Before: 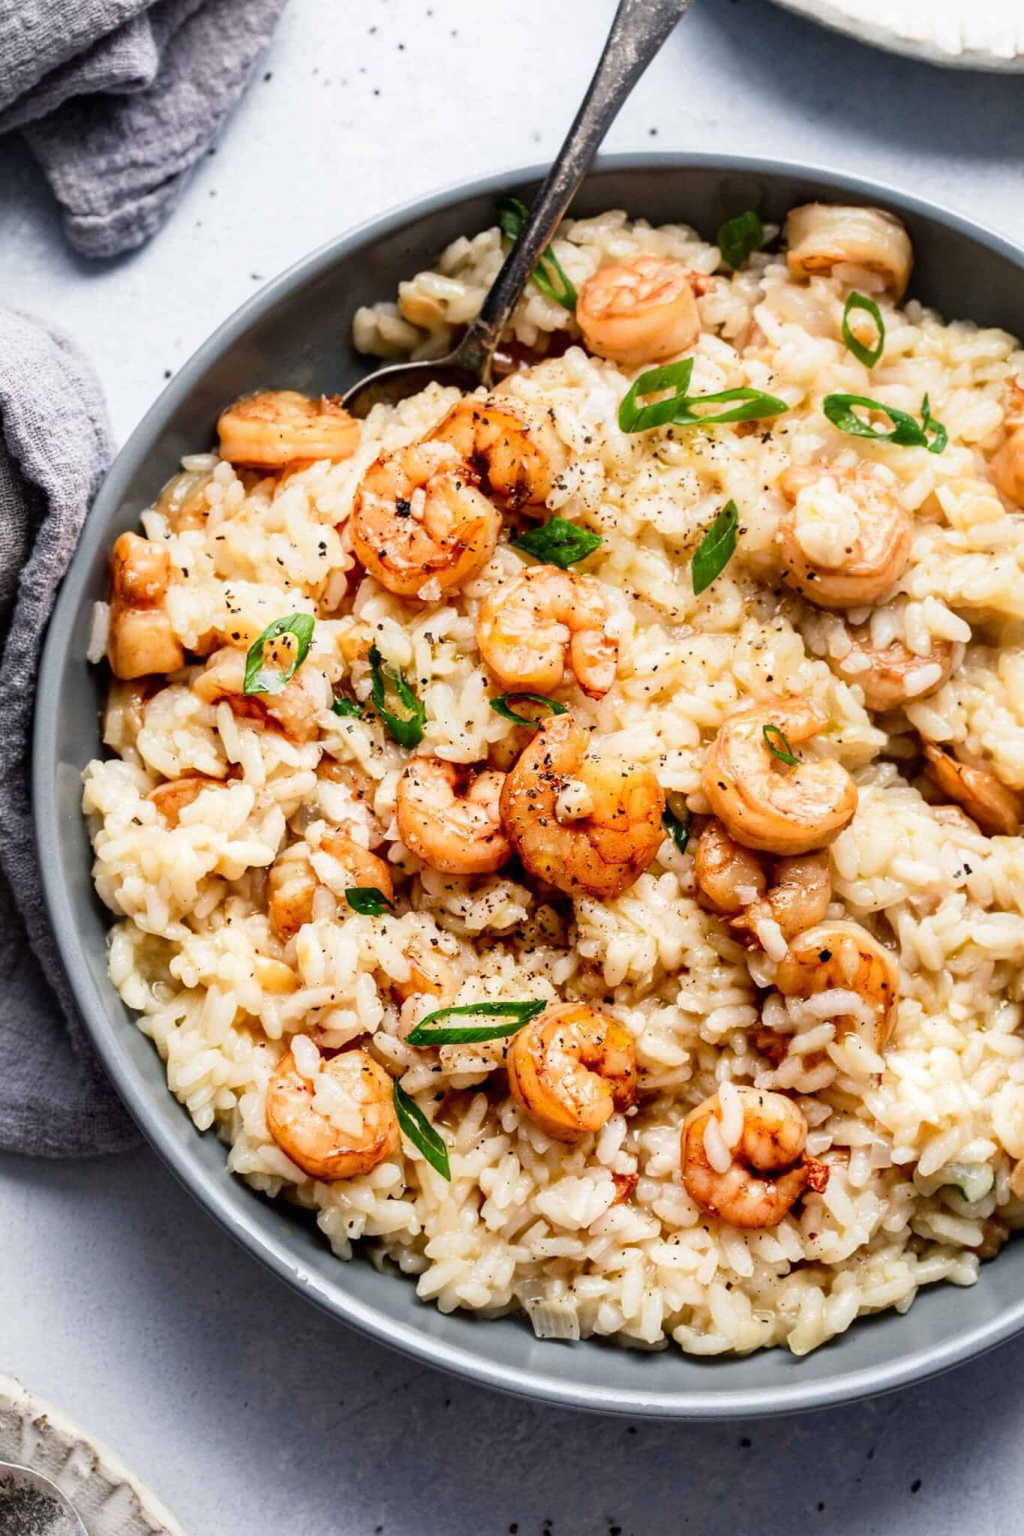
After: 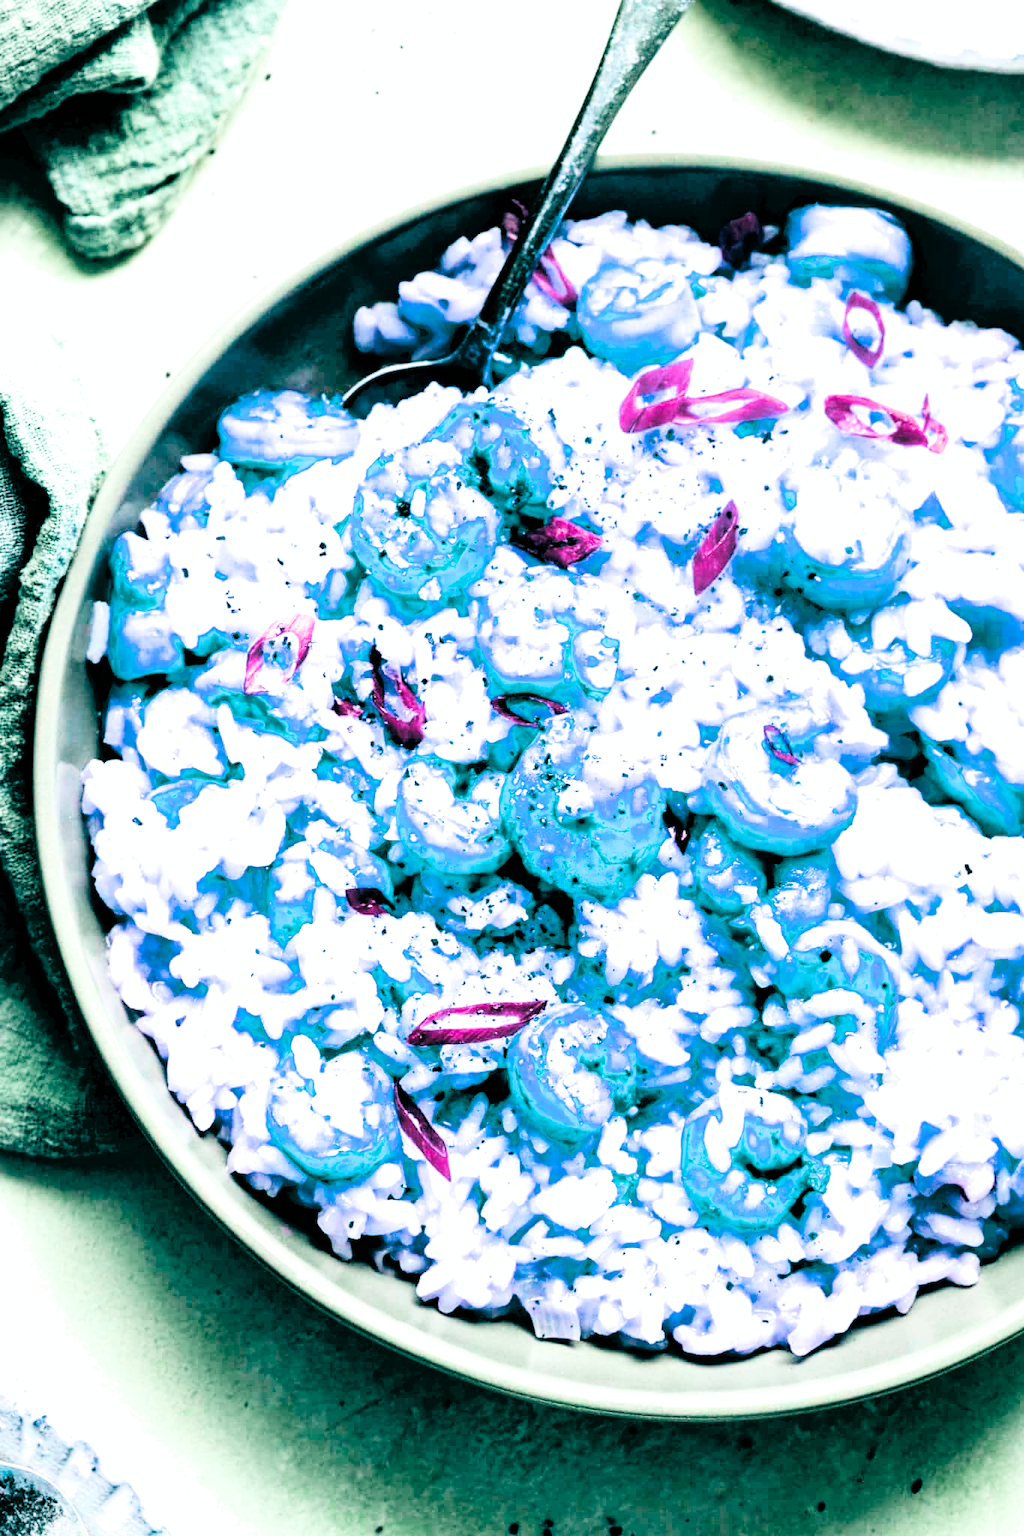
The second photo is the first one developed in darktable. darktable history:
color balance rgb: global offset › luminance -0.519%, global offset › chroma 0.906%, global offset › hue 176.34°, perceptual saturation grading › global saturation 30.008%, hue shift -150.51°, contrast 34.791%, saturation formula JzAzBz (2021)
color correction: highlights a* -0.207, highlights b* -0.138
filmic rgb: black relative exposure -5.02 EV, white relative exposure 3.98 EV, hardness 2.9, contrast 1.296
exposure: black level correction 0, exposure 1.366 EV, compensate highlight preservation false
